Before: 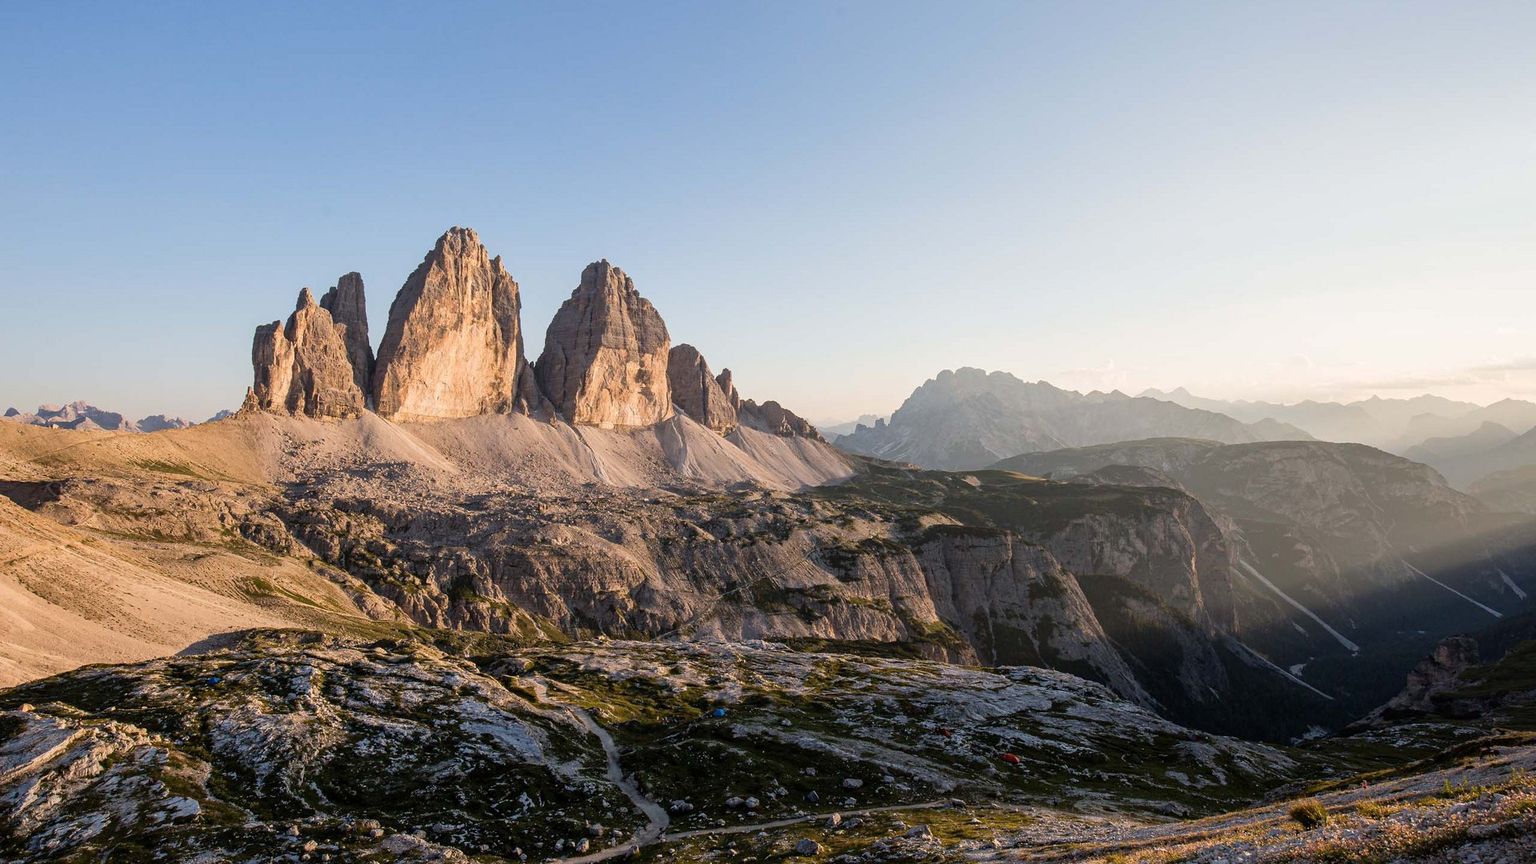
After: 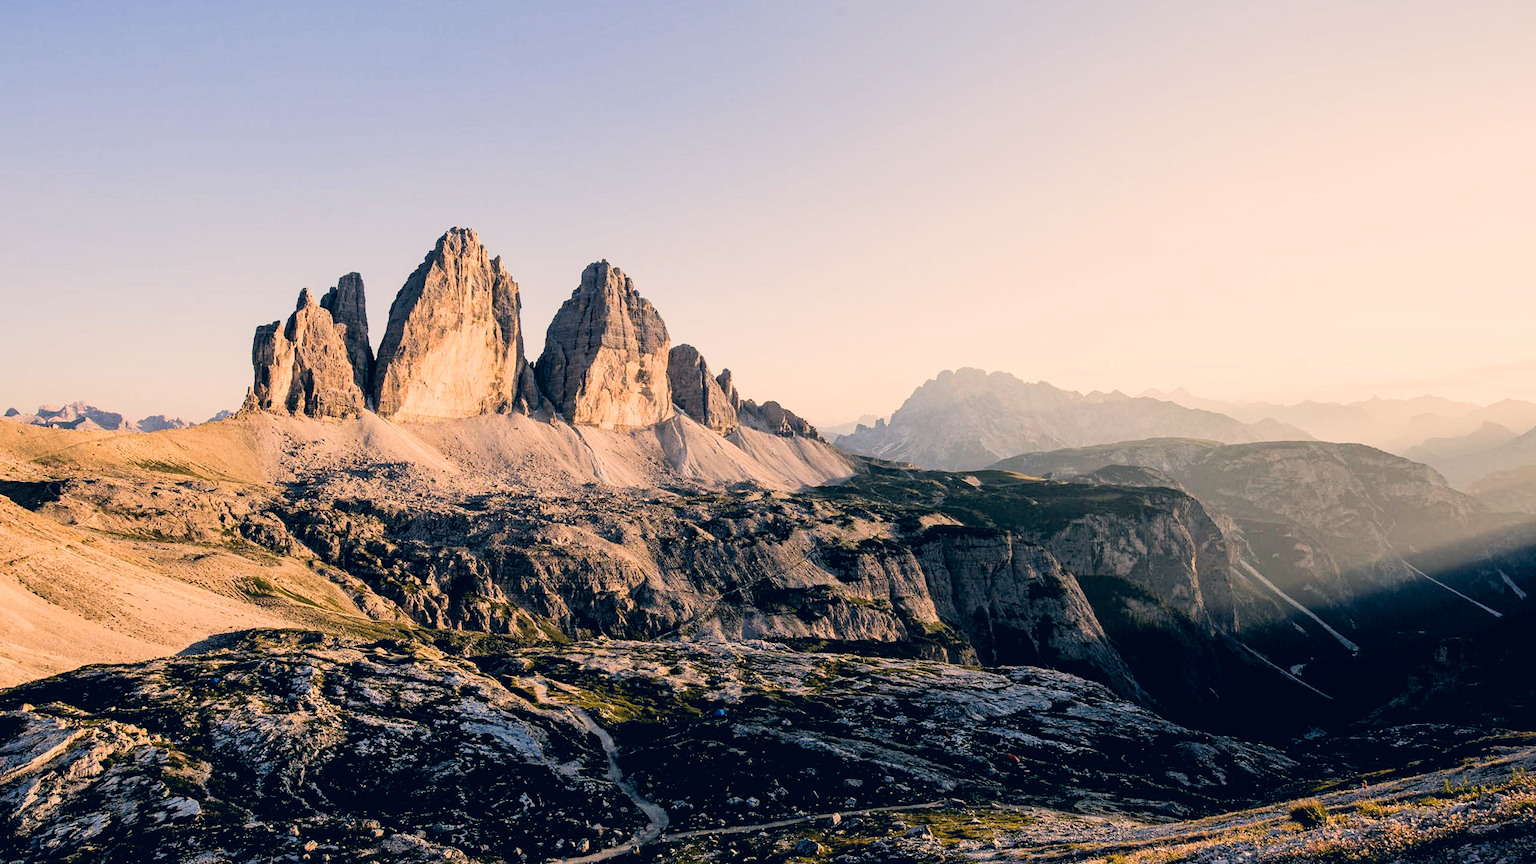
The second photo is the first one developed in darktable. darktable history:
exposure: black level correction 0.004, exposure 0.413 EV, compensate highlight preservation false
filmic rgb: black relative exposure -5.08 EV, white relative exposure 3.99 EV, hardness 2.87, contrast 1.388, highlights saturation mix -30.27%
tone equalizer: on, module defaults
color correction: highlights a* 10.34, highlights b* 14.41, shadows a* -9.99, shadows b* -15.01
